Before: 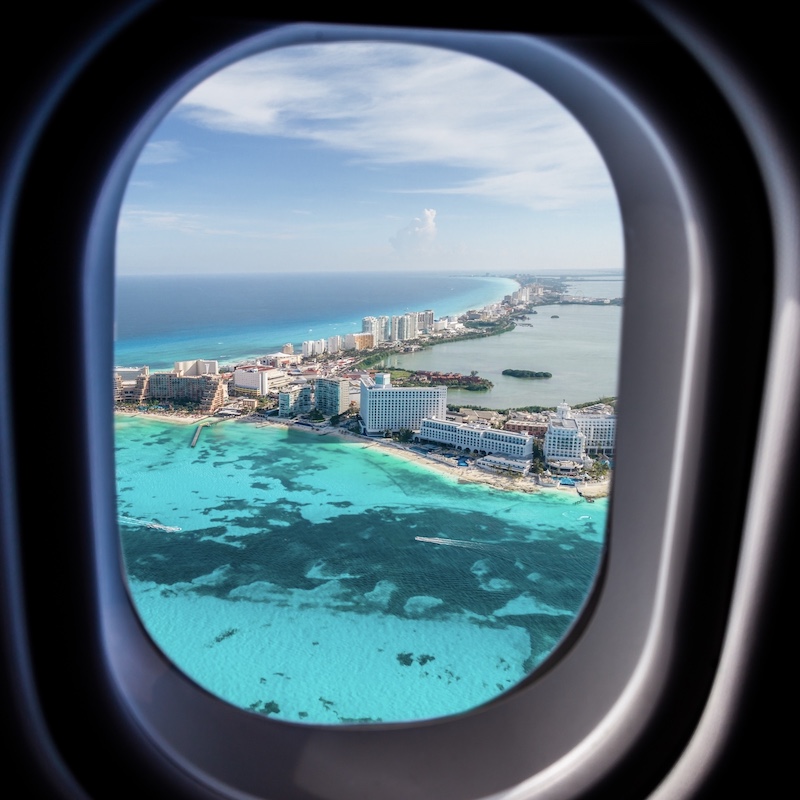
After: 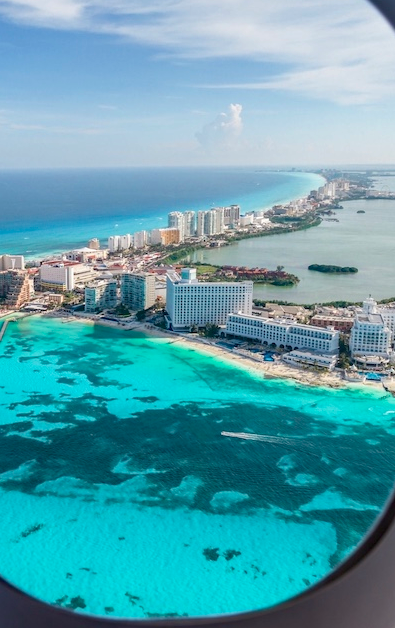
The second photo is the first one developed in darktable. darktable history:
crop and rotate: angle 0.02°, left 24.353%, top 13.219%, right 26.156%, bottom 8.224%
haze removal: compatibility mode true, adaptive false
